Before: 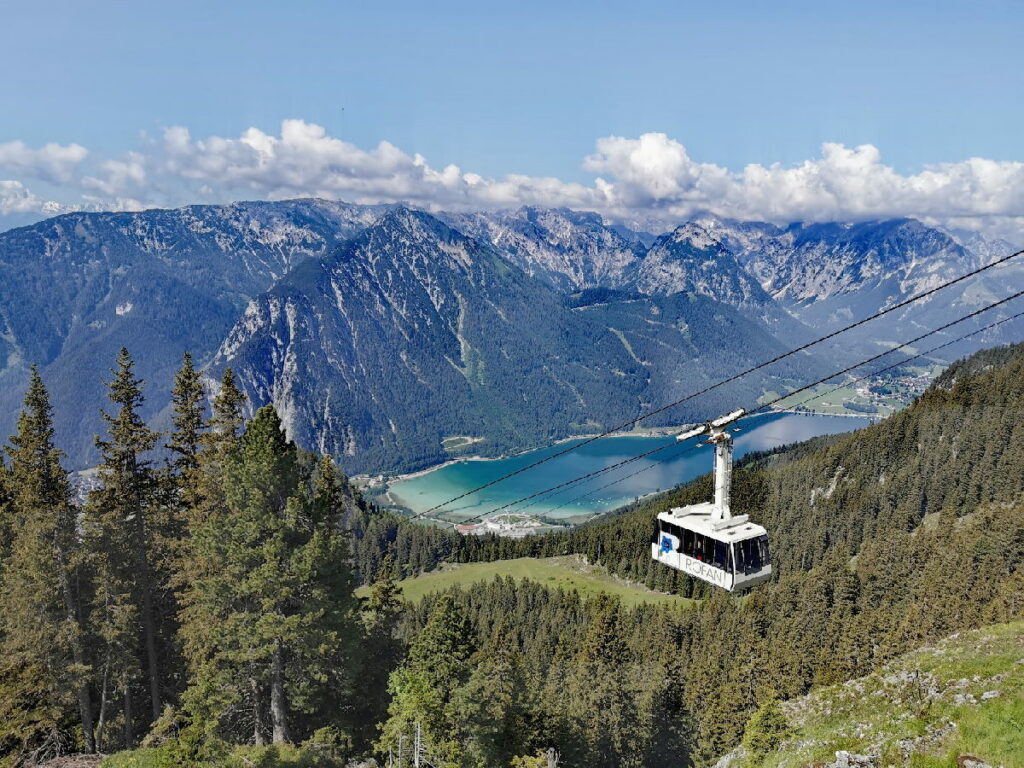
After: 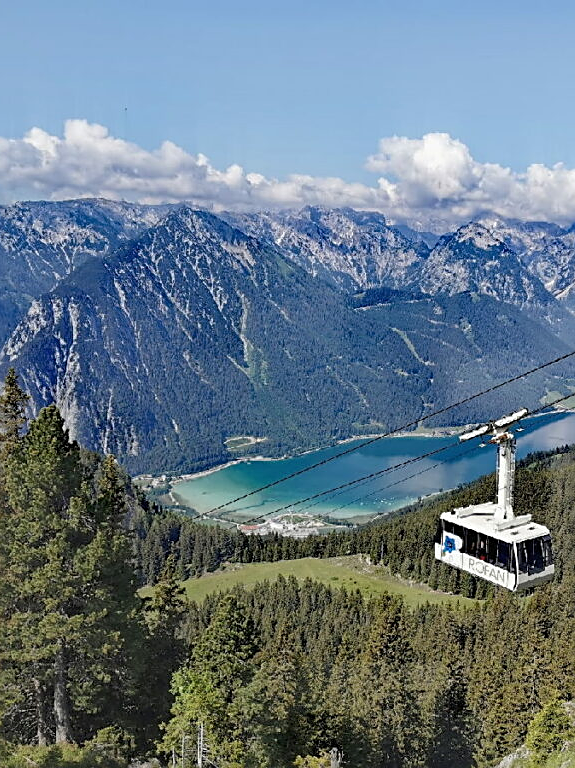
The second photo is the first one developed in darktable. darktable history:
crop: left 21.225%, right 22.539%
sharpen: on, module defaults
